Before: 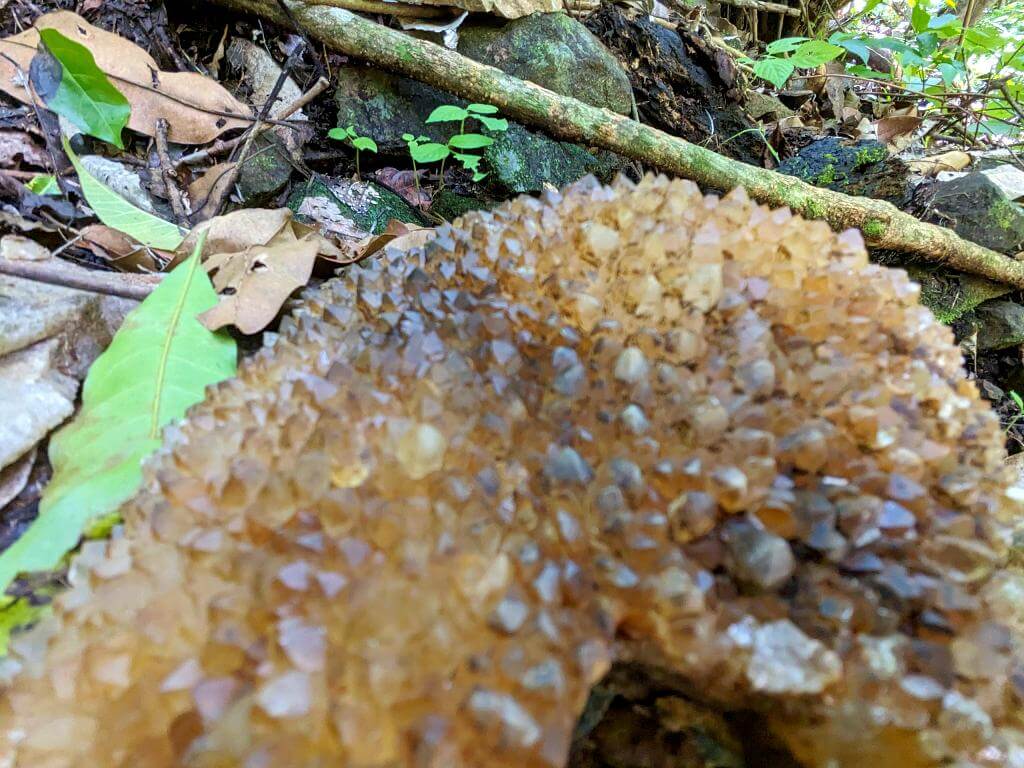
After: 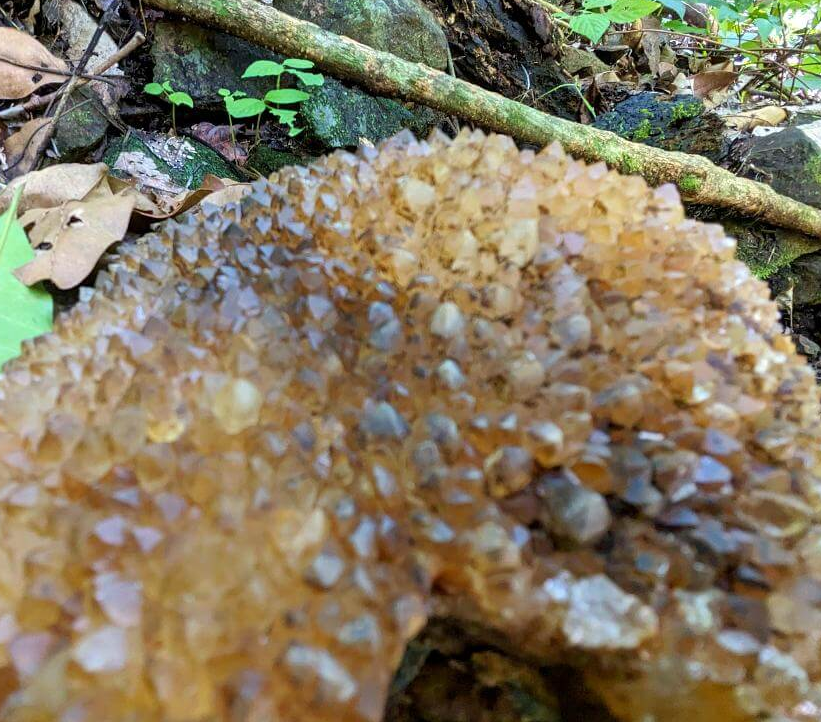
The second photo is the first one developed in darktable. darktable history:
crop and rotate: left 18.029%, top 5.908%, right 1.774%
